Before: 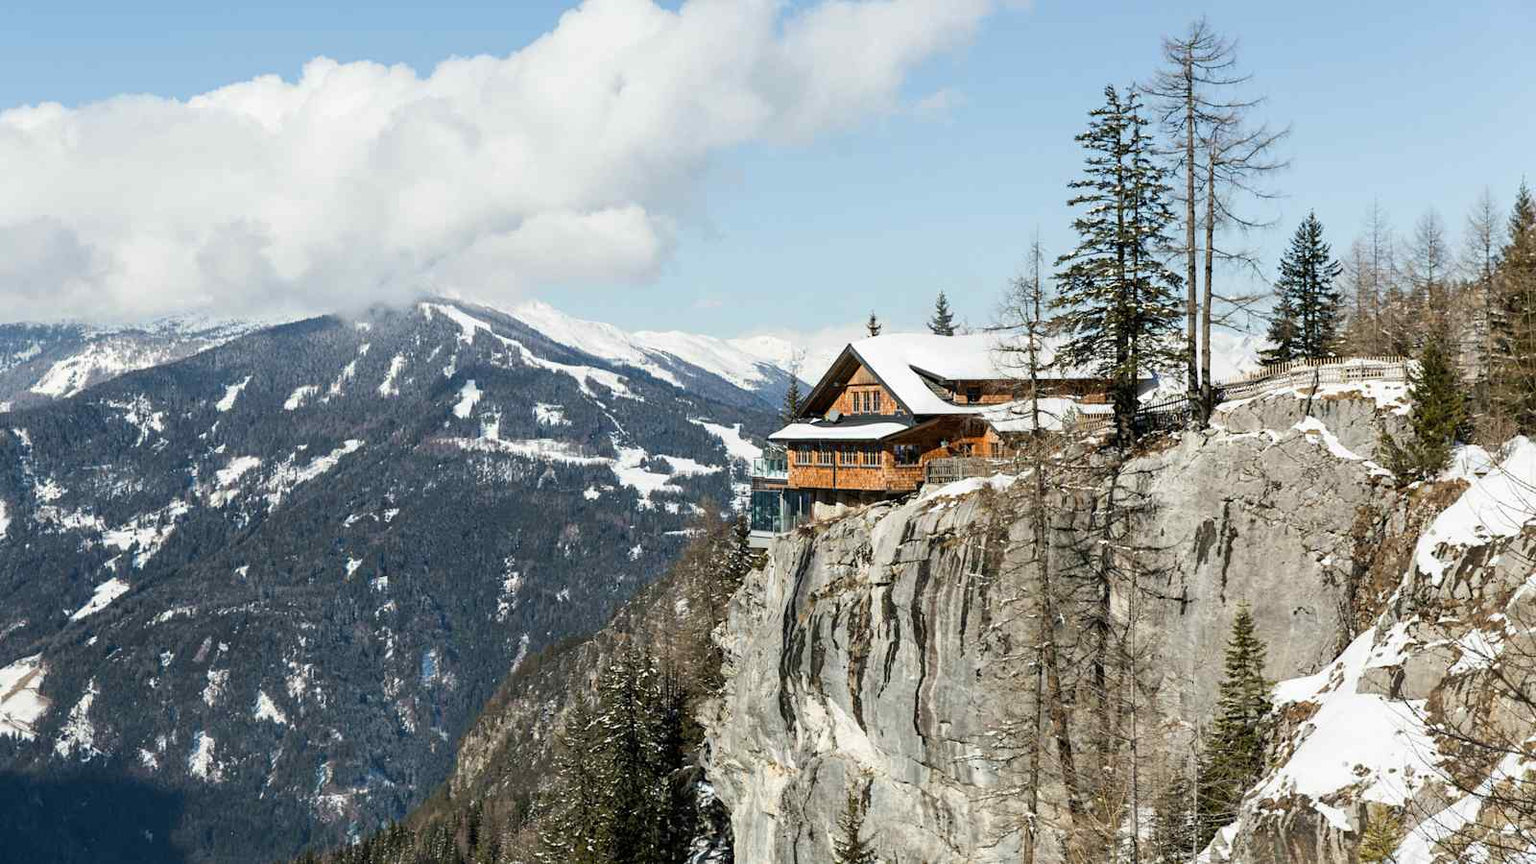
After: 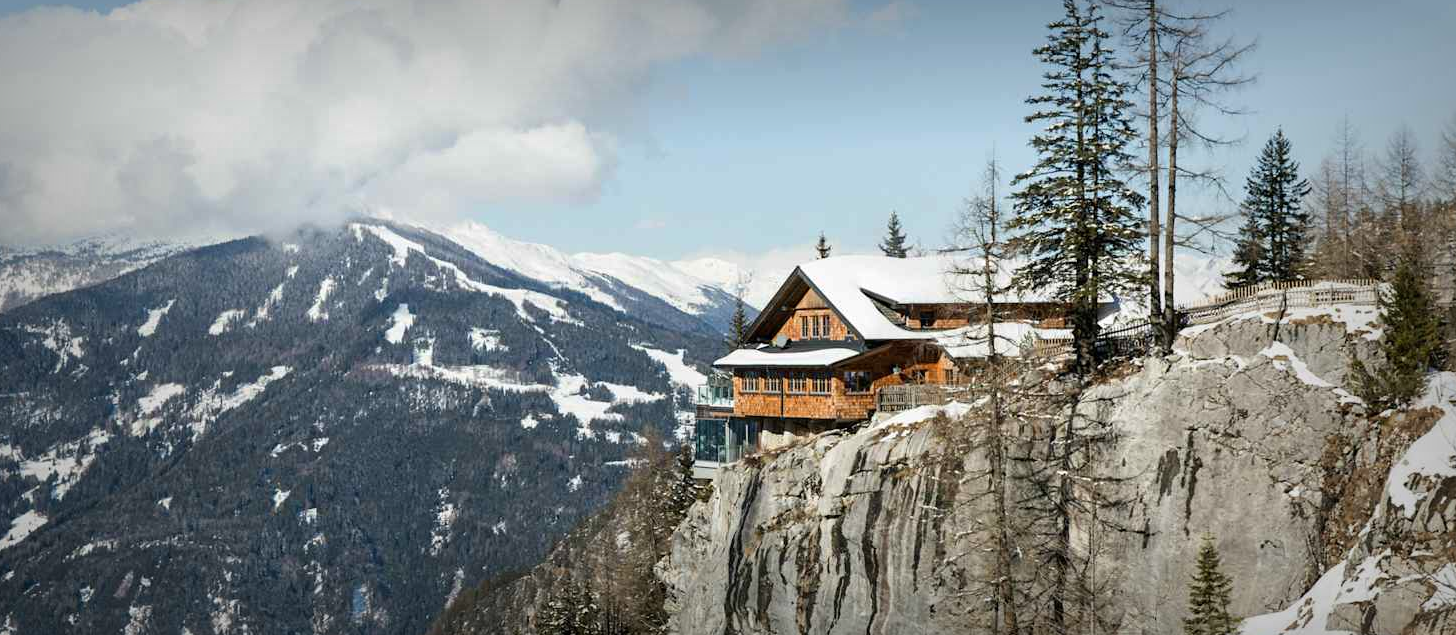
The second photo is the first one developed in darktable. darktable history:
vignetting: fall-off start 53.47%, saturation -0.025, automatic ratio true, width/height ratio 1.314, shape 0.231
crop: left 5.442%, top 10.287%, right 3.532%, bottom 19.067%
